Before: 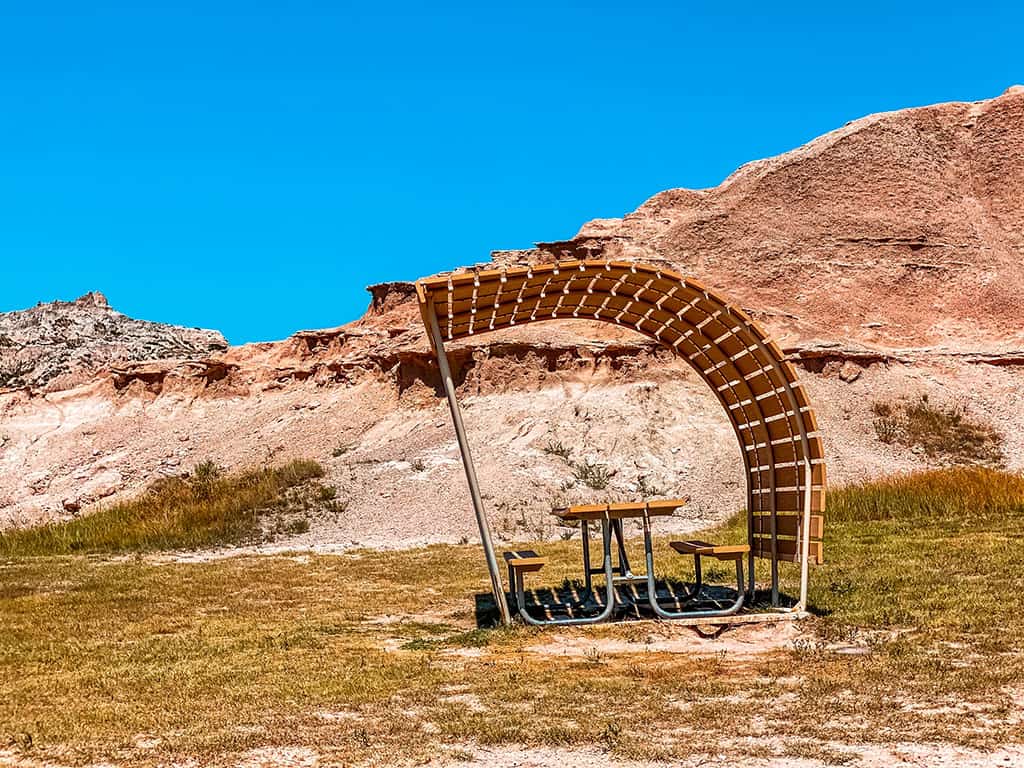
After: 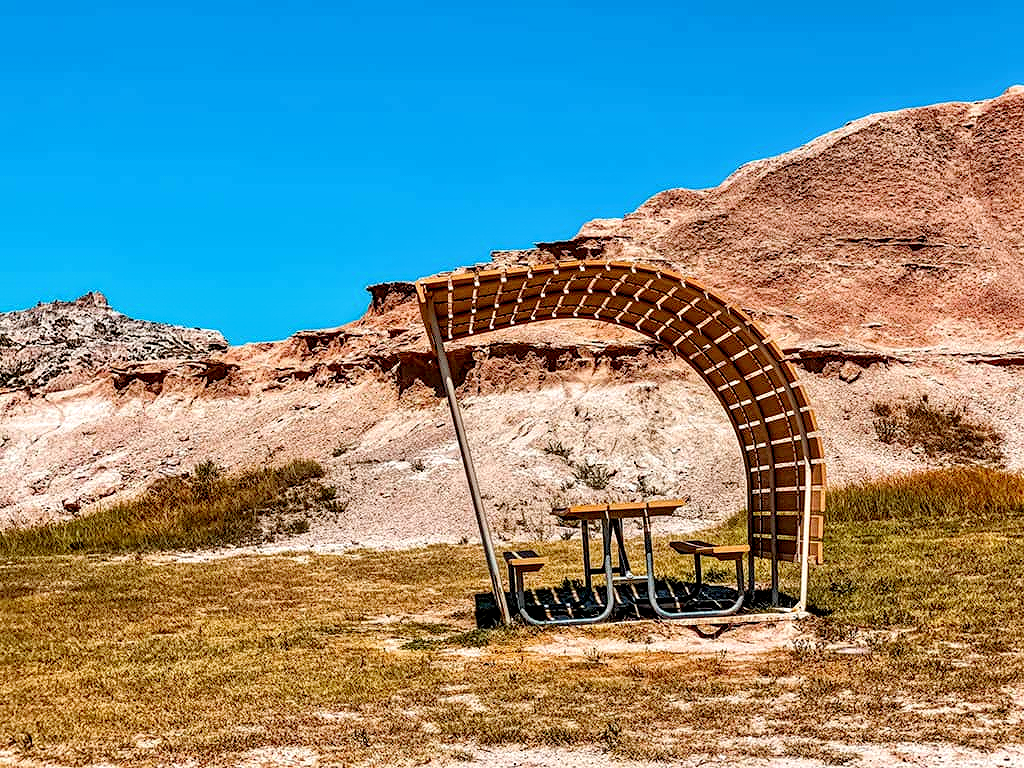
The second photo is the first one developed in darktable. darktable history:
diffuse or sharpen "deblur": iterations 25, radius span 10, edge sensitivity 3, edge threshold 1, 1st order anisotropy 100%, 3rd order anisotropy 100%, 1st order speed -25%, 2nd order speed 12.5%, 3rd order speed -50%, 4th order speed 25%
diffuse or sharpen "sharpen": edge sensitivity 1, 1st order anisotropy 100%, 2nd order anisotropy 100%, 3rd order anisotropy 100%, 4th order anisotropy 100%, 1st order speed -25%, 2nd order speed -25%, 3rd order speed -29.87%, 4th order speed -30.13%
contrast equalizer: y [[0.514, 0.573, 0.581, 0.508, 0.5, 0.5], [0.5 ×6], [0.5 ×6], [0 ×6], [0 ×6]], mix 0.79
